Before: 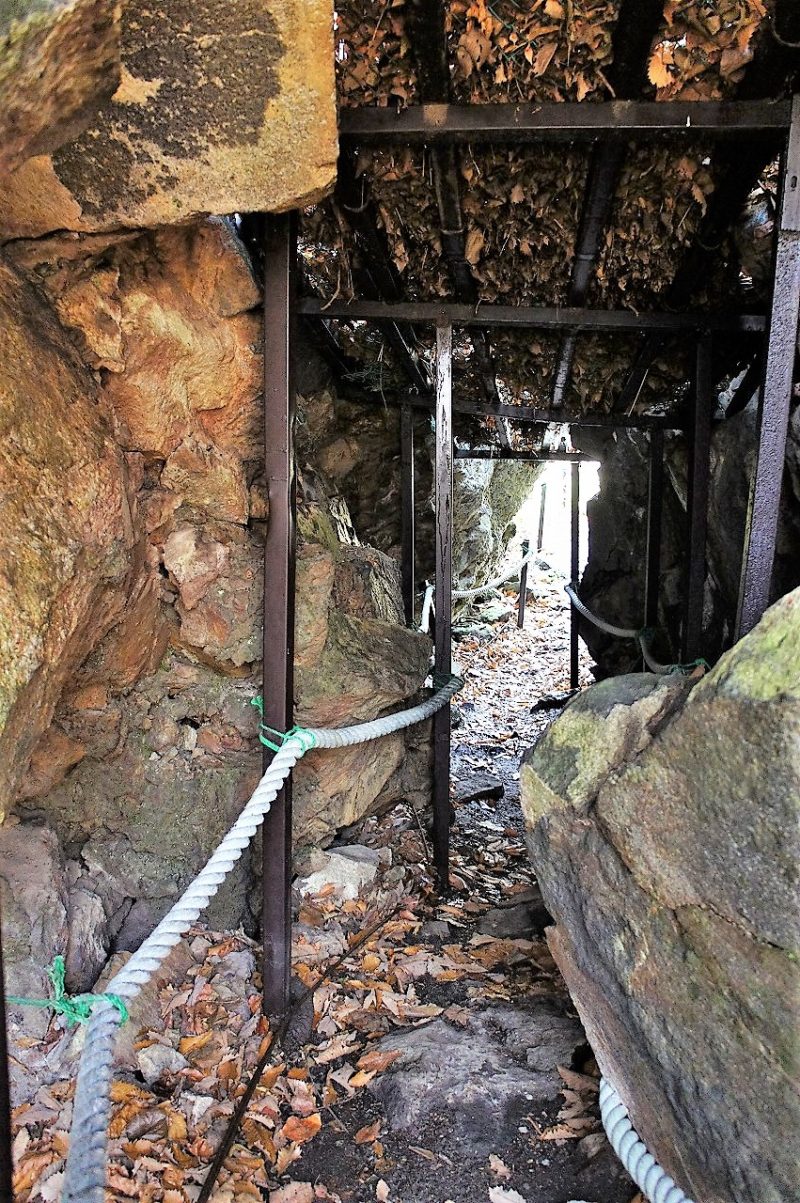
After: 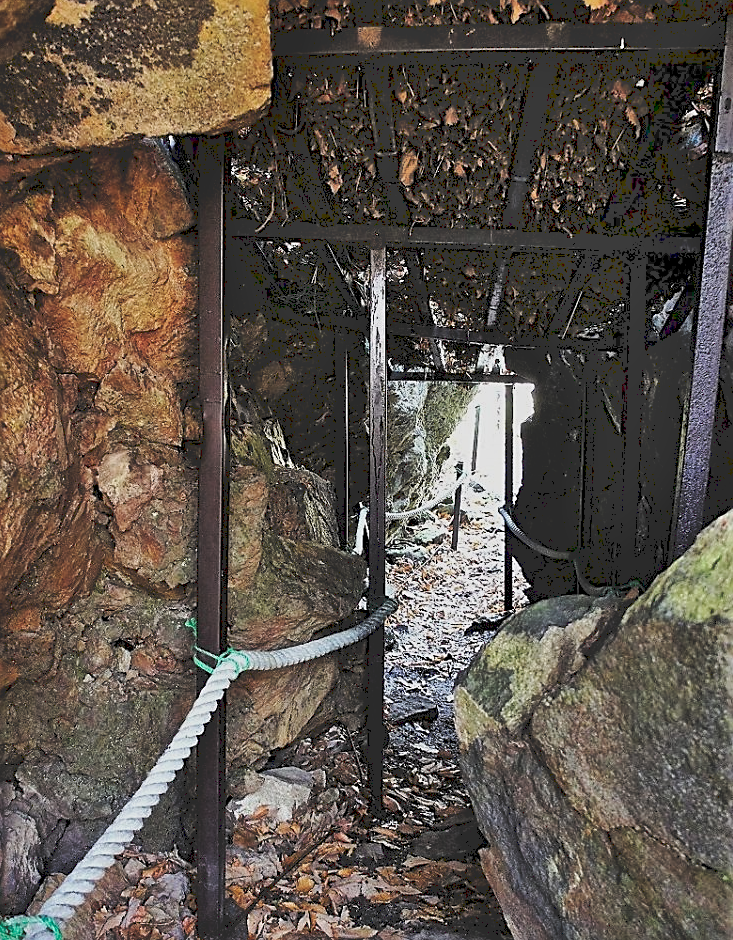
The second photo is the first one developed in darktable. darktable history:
sharpen: on, module defaults
exposure: black level correction 0, exposure -0.751 EV, compensate exposure bias true, compensate highlight preservation false
shadows and highlights: radius 47.4, white point adjustment 6.7, compress 79.57%, highlights color adjustment 89.43%, soften with gaussian
tone curve: curves: ch0 [(0, 0) (0.003, 0.161) (0.011, 0.161) (0.025, 0.161) (0.044, 0.161) (0.069, 0.161) (0.1, 0.161) (0.136, 0.163) (0.177, 0.179) (0.224, 0.207) (0.277, 0.243) (0.335, 0.292) (0.399, 0.361) (0.468, 0.452) (0.543, 0.547) (0.623, 0.638) (0.709, 0.731) (0.801, 0.826) (0.898, 0.911) (1, 1)], preserve colors none
crop: left 8.269%, top 6.547%, bottom 15.244%
